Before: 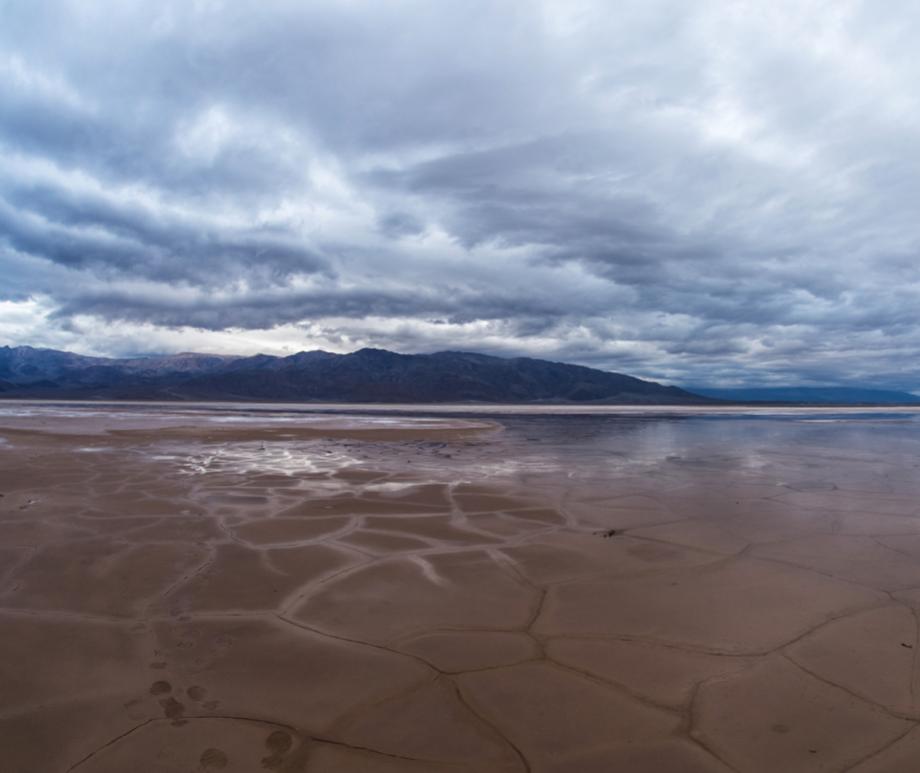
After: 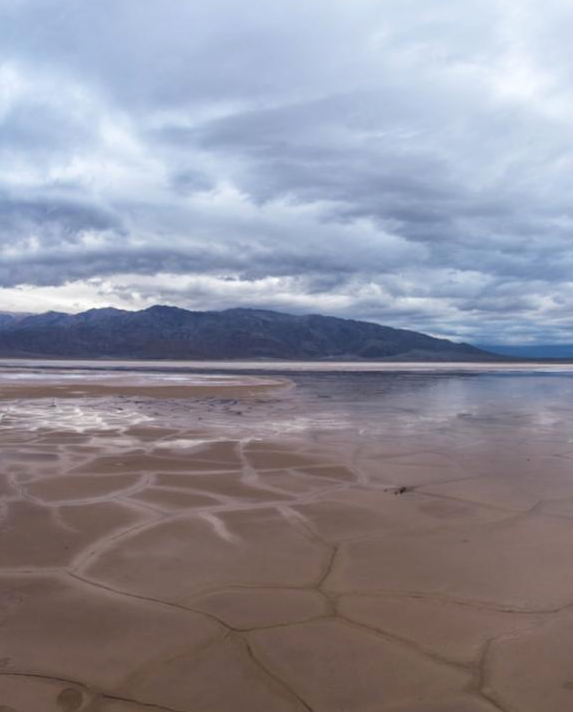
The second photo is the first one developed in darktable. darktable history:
crop and rotate: left 22.918%, top 5.629%, right 14.711%, bottom 2.247%
contrast brightness saturation: brightness 0.15
